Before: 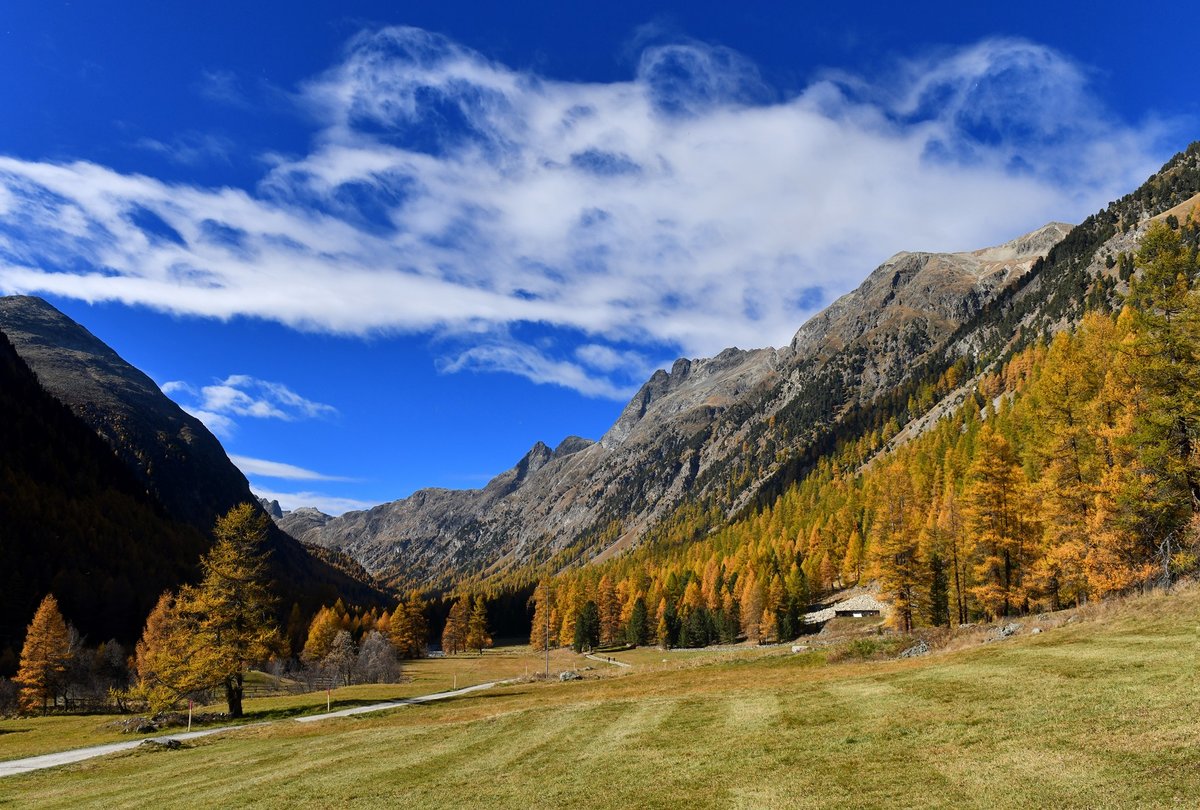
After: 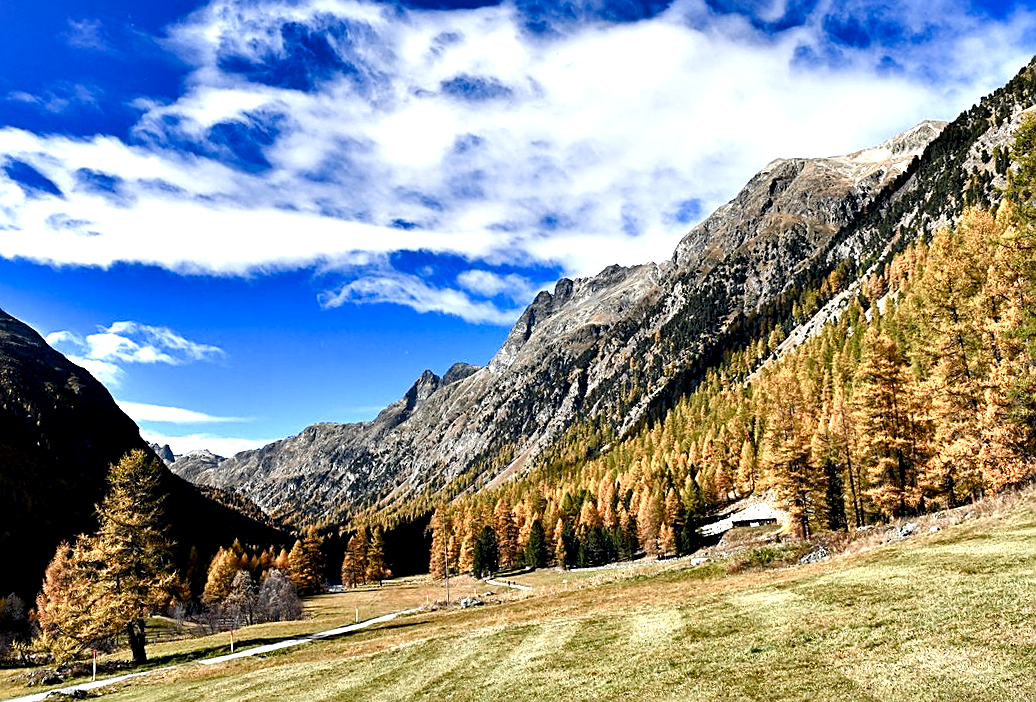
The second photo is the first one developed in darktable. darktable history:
crop and rotate: angle 3.43°, left 6.115%, top 5.72%
contrast equalizer: y [[0.6 ×6], [0.55 ×6], [0 ×6], [0 ×6], [0 ×6]]
exposure: black level correction 0, exposure 0.699 EV, compensate highlight preservation false
color balance rgb: perceptual saturation grading › global saturation 0.741%, perceptual saturation grading › highlights -31.563%, perceptual saturation grading › mid-tones 5.71%, perceptual saturation grading › shadows 17.36%
sharpen: on, module defaults
